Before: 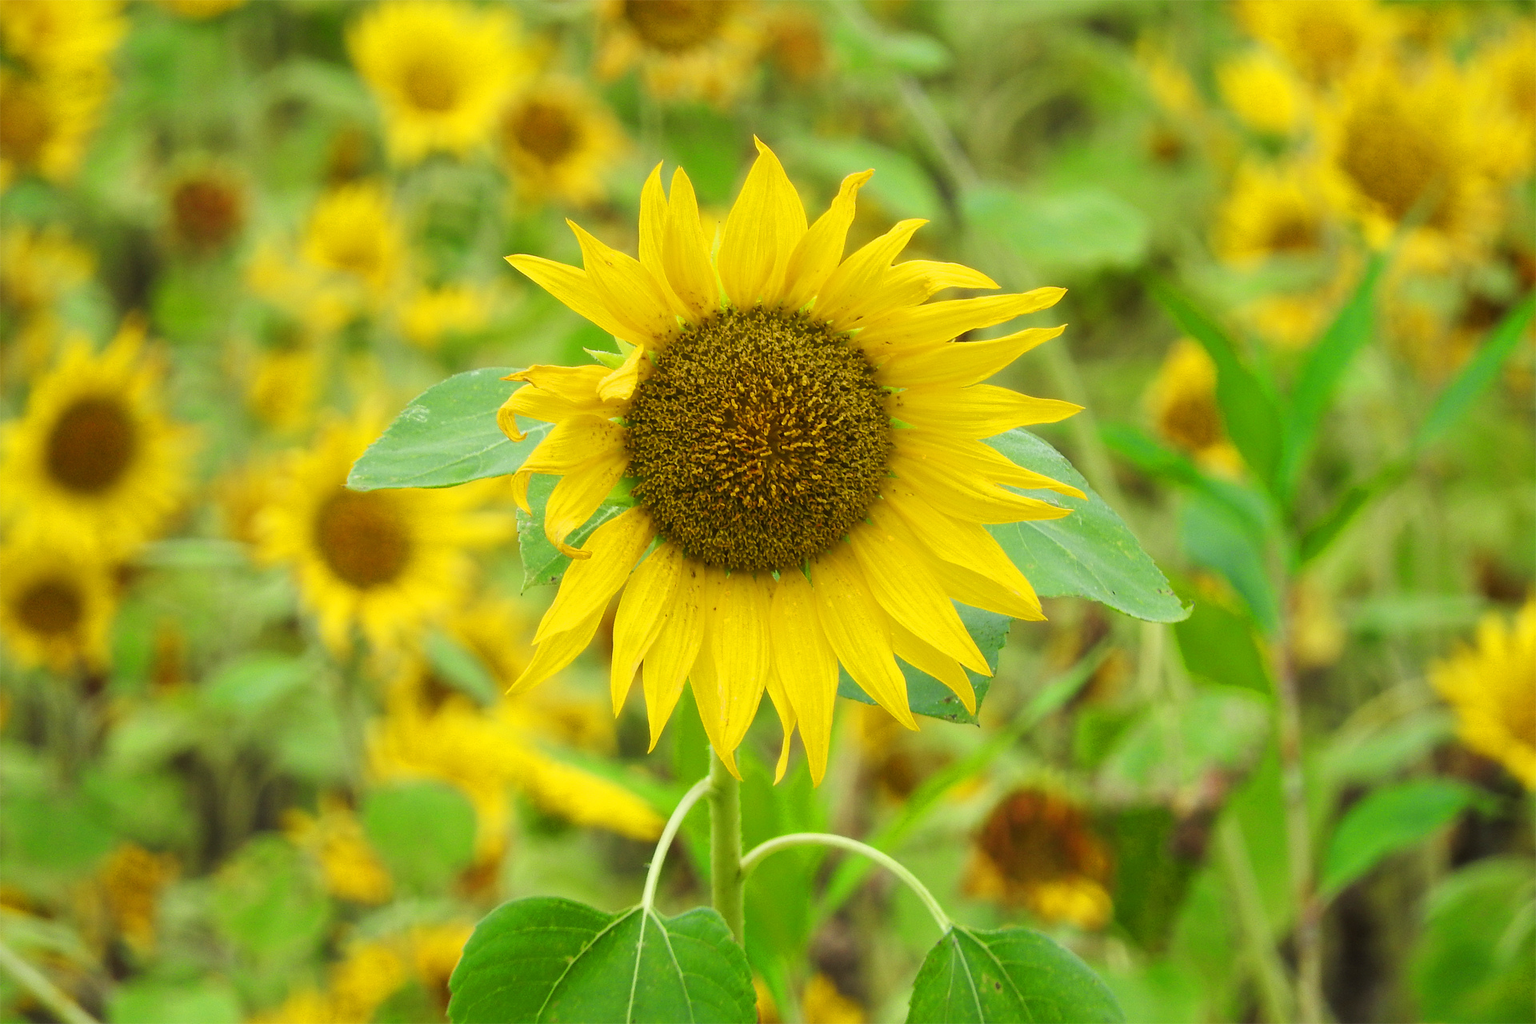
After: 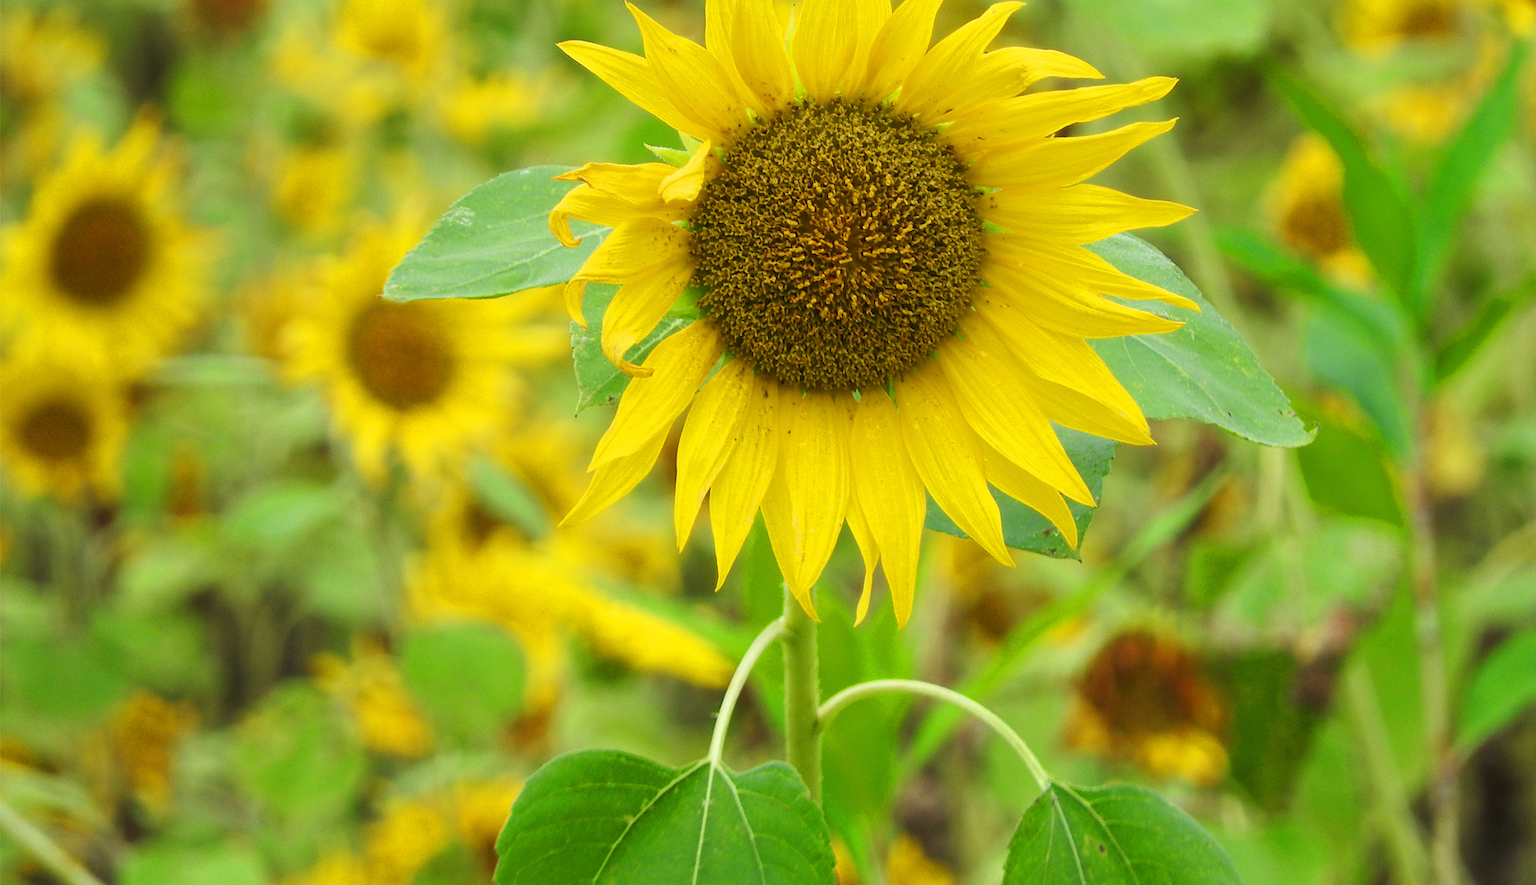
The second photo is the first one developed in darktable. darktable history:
crop: top 21.327%, right 9.388%, bottom 0.242%
